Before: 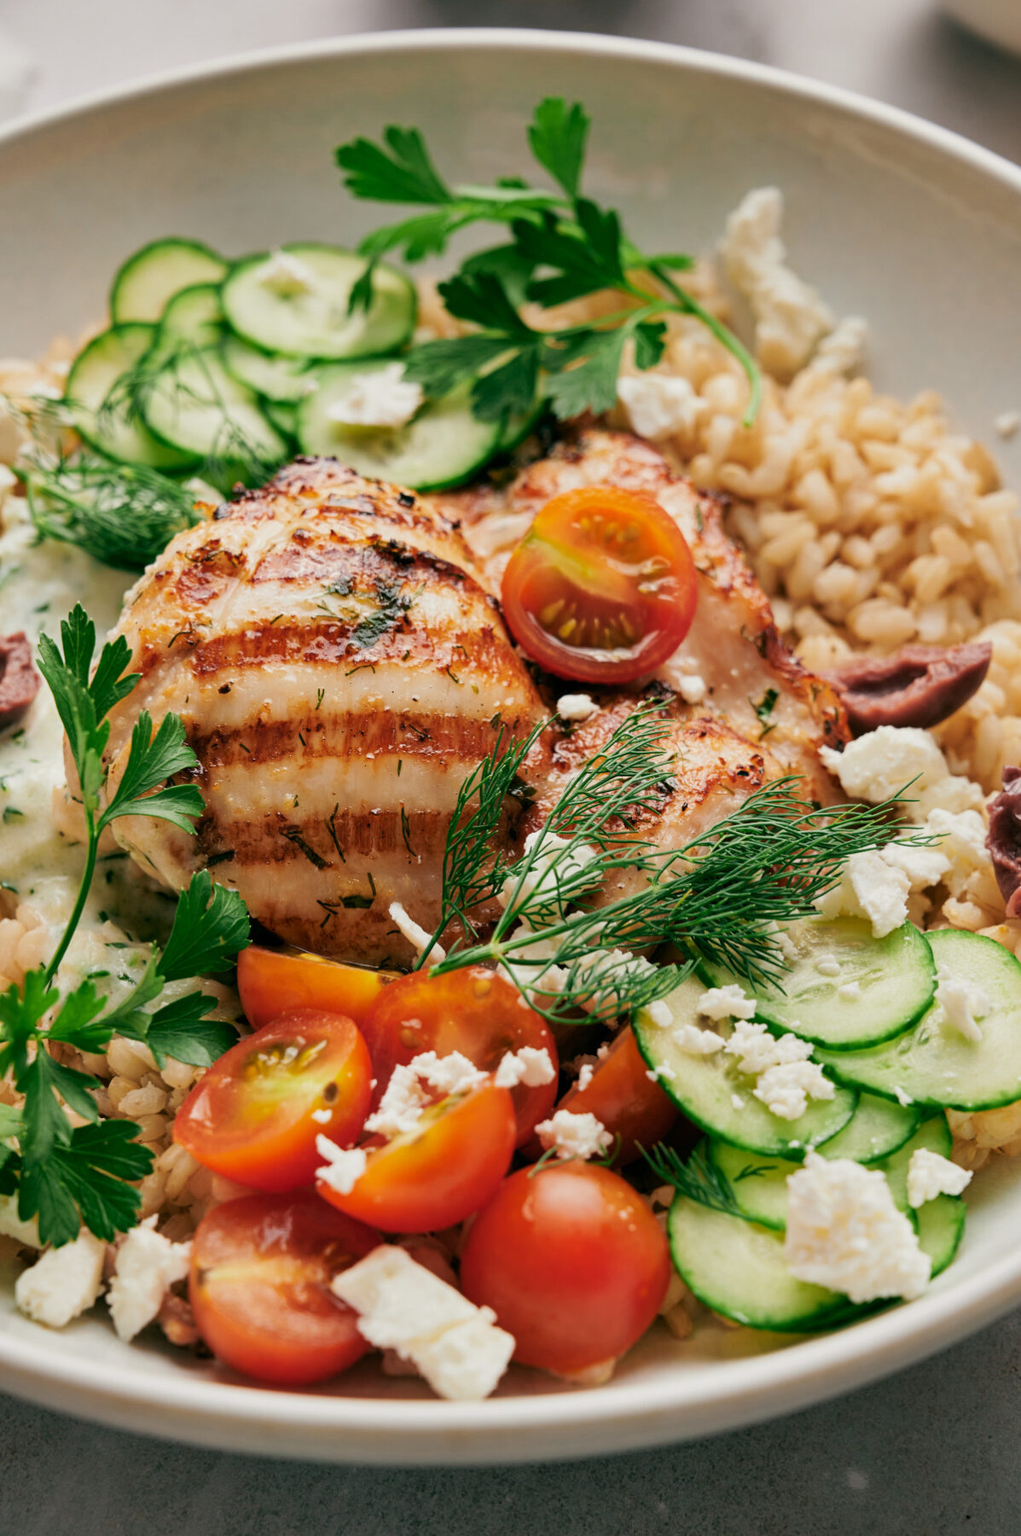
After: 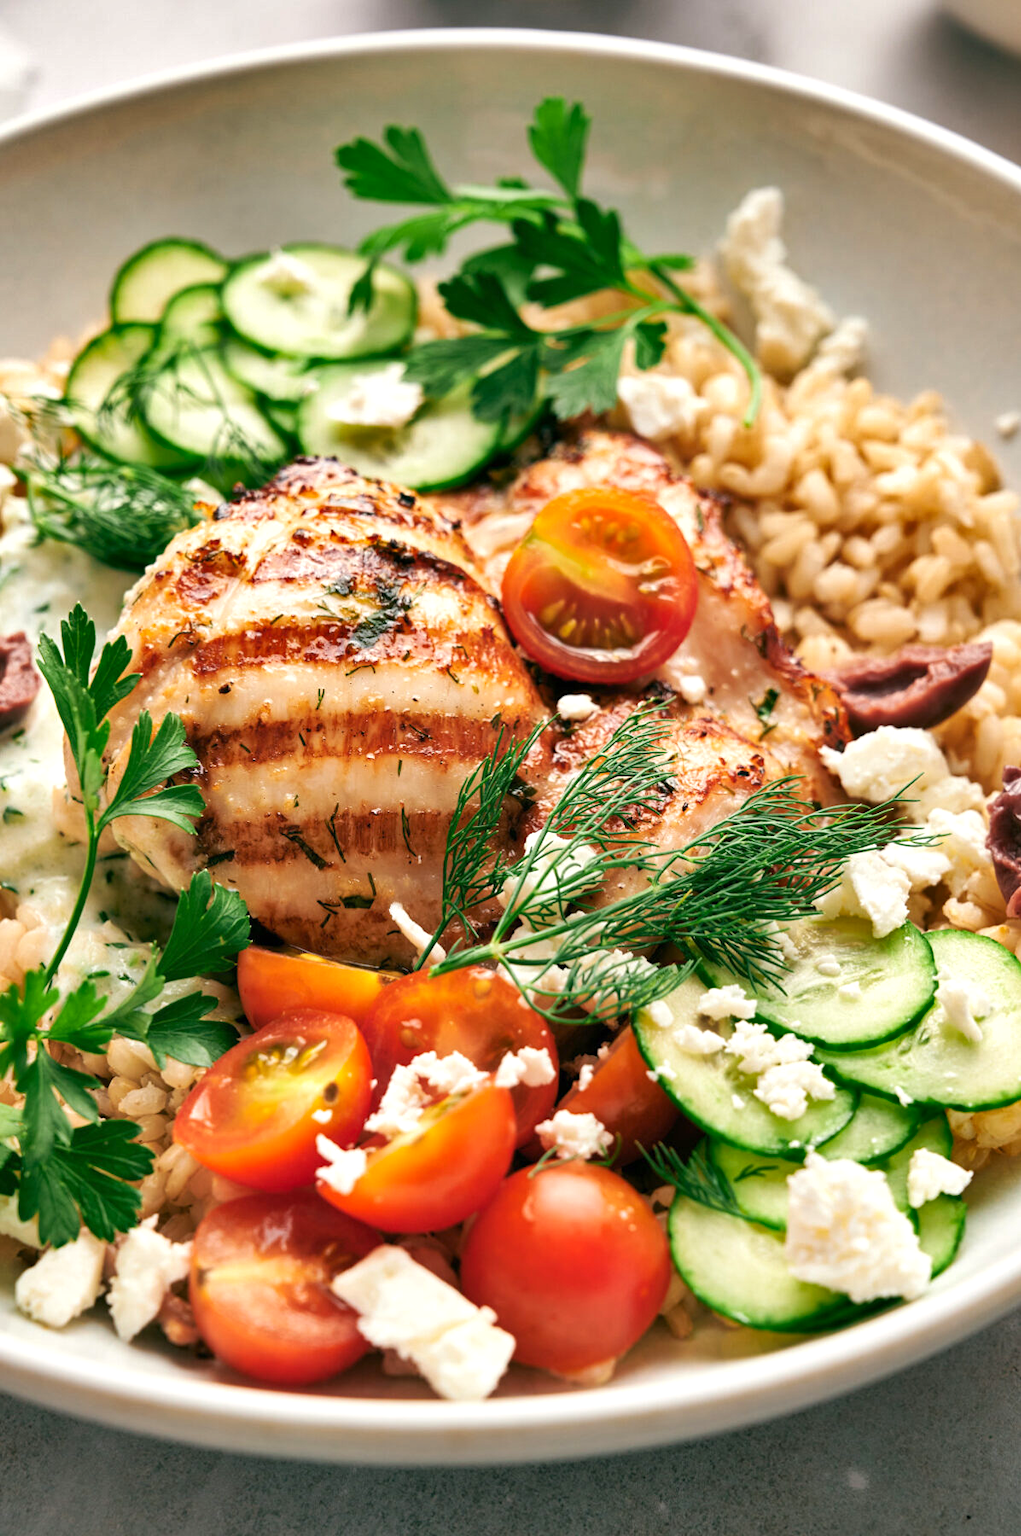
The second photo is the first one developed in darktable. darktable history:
shadows and highlights: soften with gaussian
exposure: exposure 0.574 EV, compensate highlight preservation false
